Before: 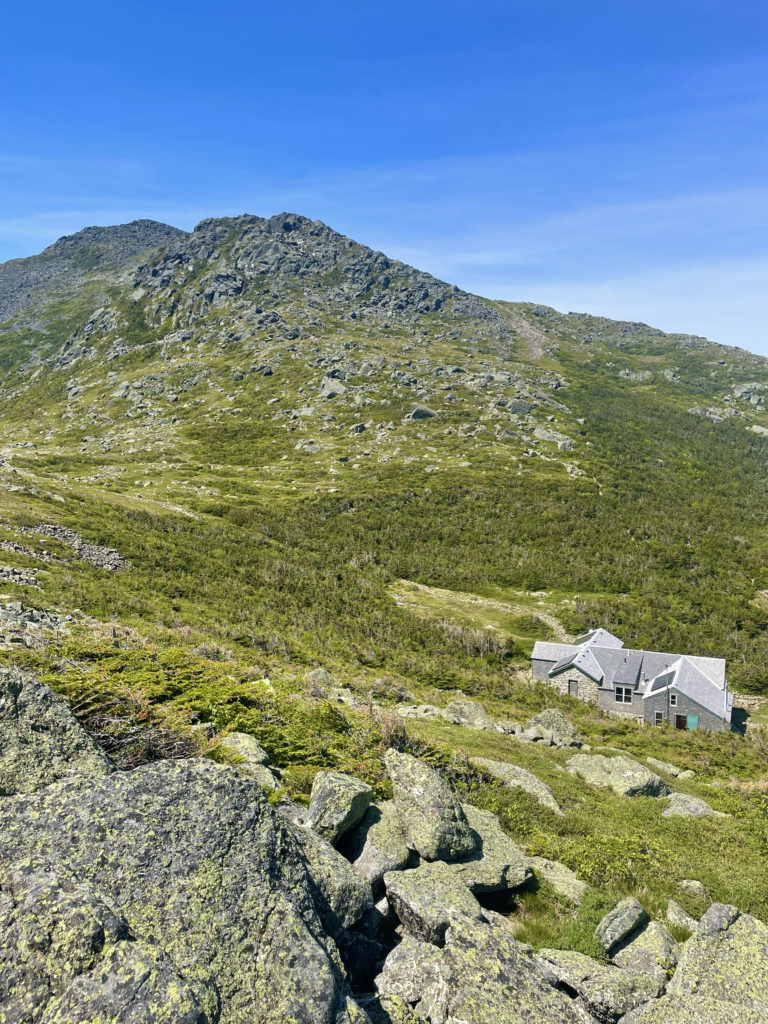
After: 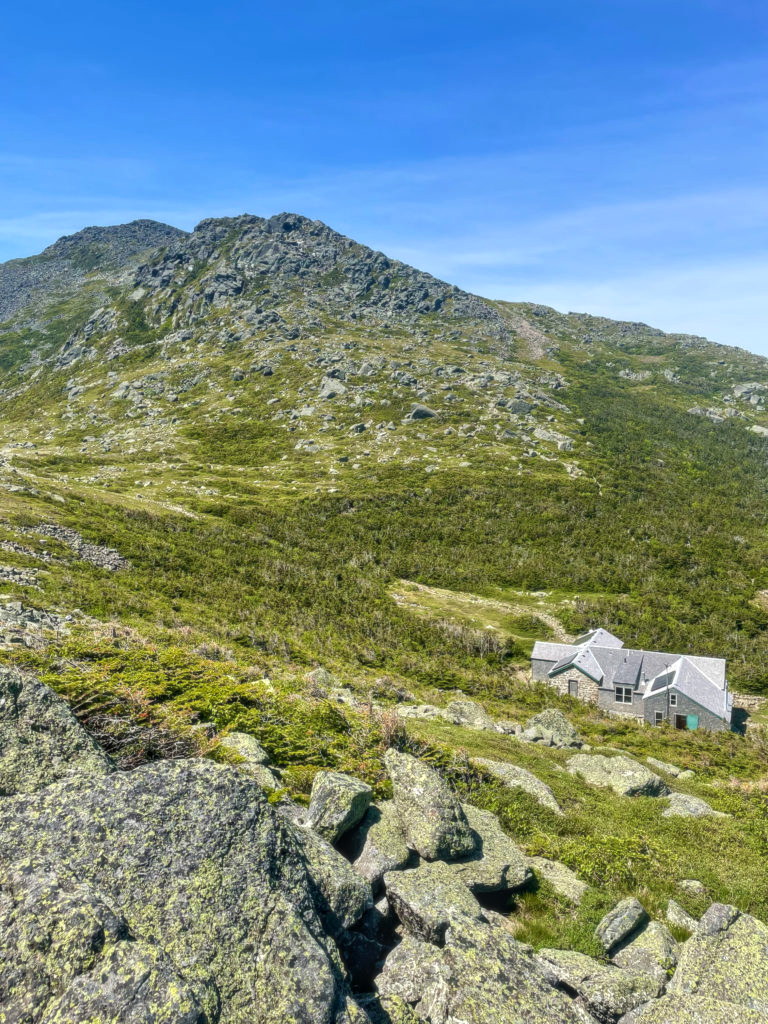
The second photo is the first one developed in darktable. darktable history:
soften: size 10%, saturation 50%, brightness 0.2 EV, mix 10%
local contrast: on, module defaults
